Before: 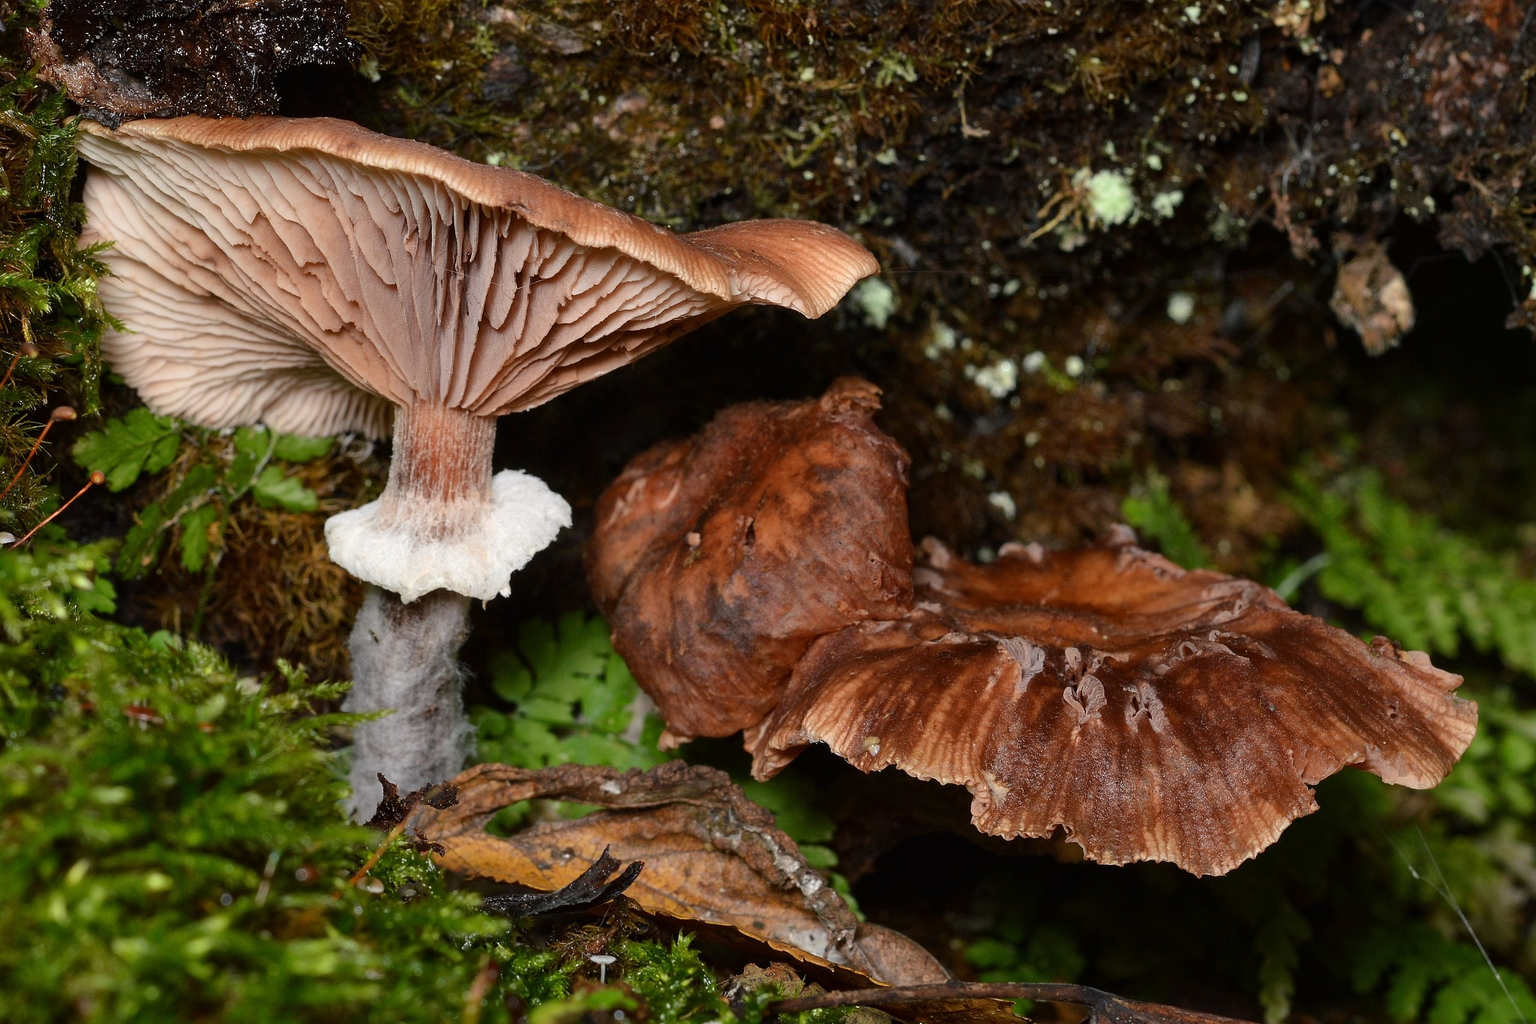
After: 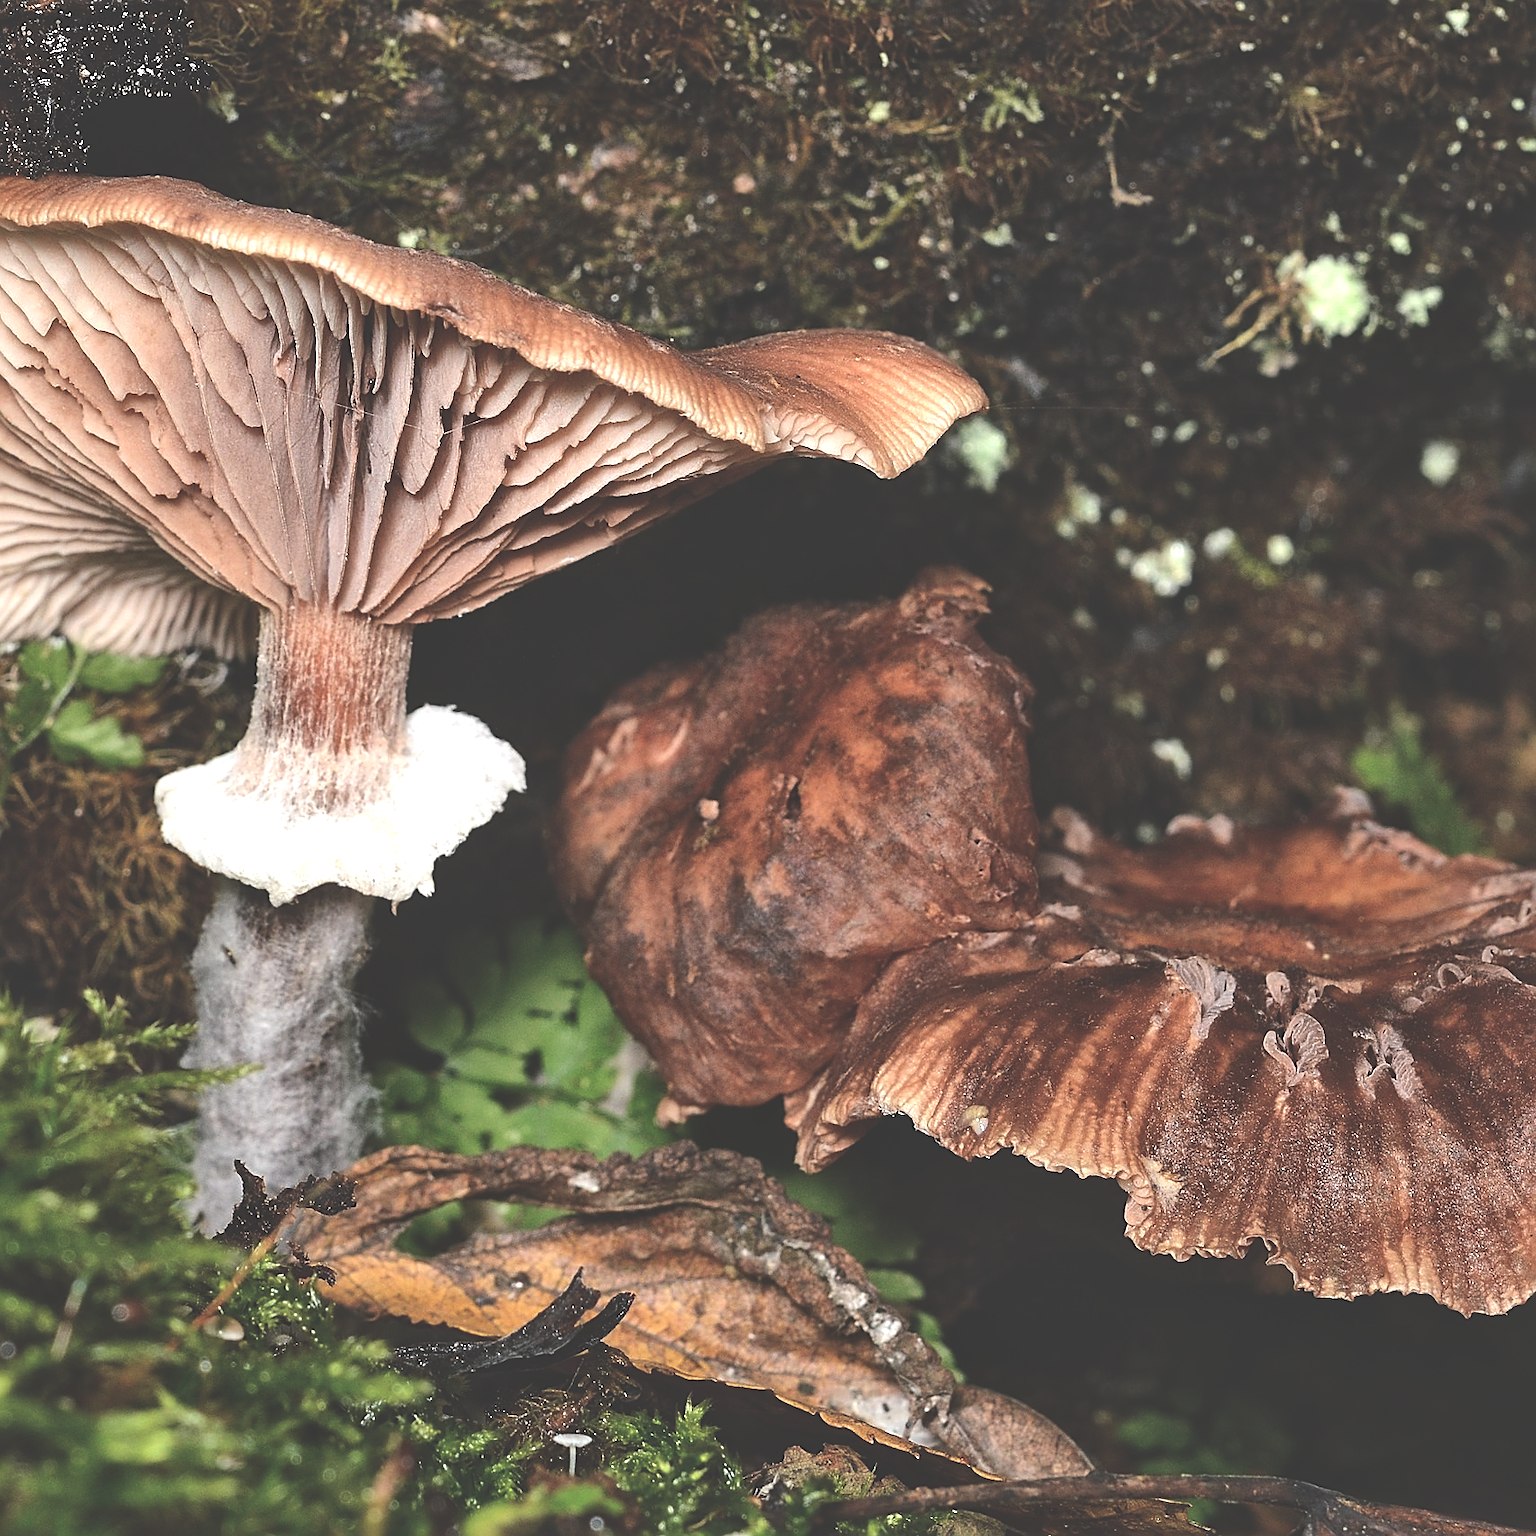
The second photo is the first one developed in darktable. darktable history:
sharpen: amount 0.478
crop and rotate: left 14.436%, right 18.898%
tone equalizer: -8 EV -0.75 EV, -7 EV -0.7 EV, -6 EV -0.6 EV, -5 EV -0.4 EV, -3 EV 0.4 EV, -2 EV 0.6 EV, -1 EV 0.7 EV, +0 EV 0.75 EV, edges refinement/feathering 500, mask exposure compensation -1.57 EV, preserve details no
exposure: black level correction -0.062, exposure -0.05 EV, compensate highlight preservation false
local contrast: mode bilateral grid, contrast 20, coarseness 50, detail 120%, midtone range 0.2
